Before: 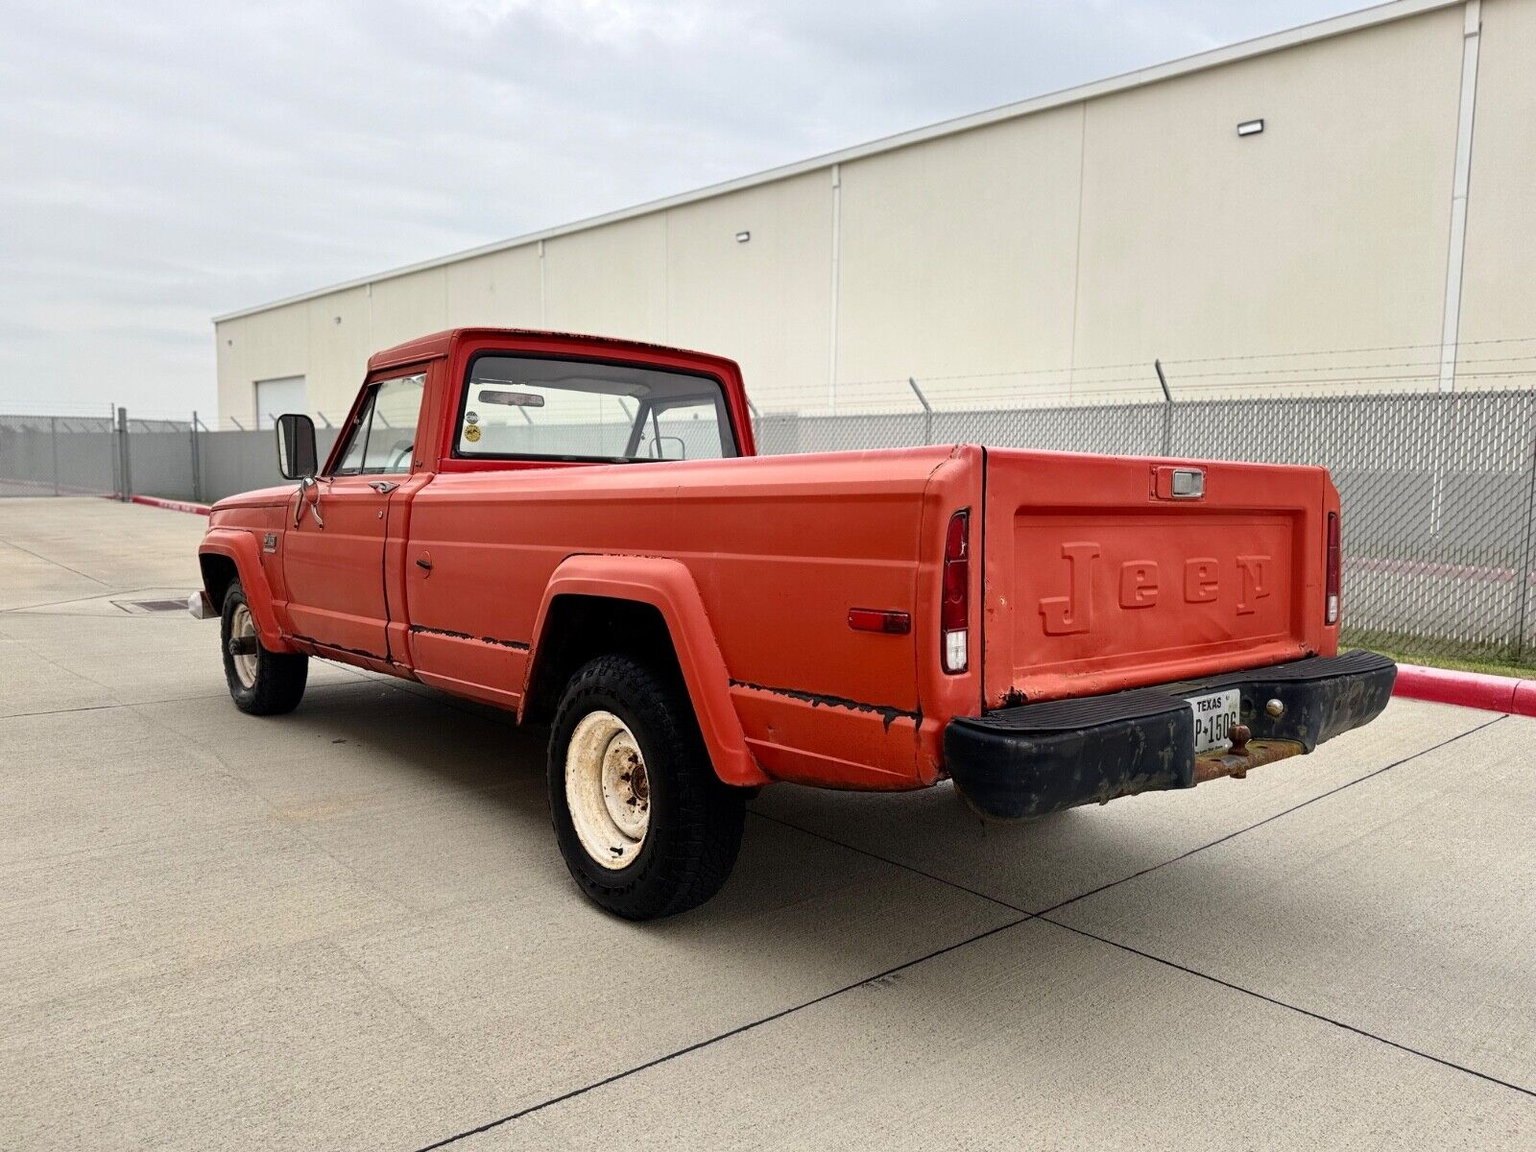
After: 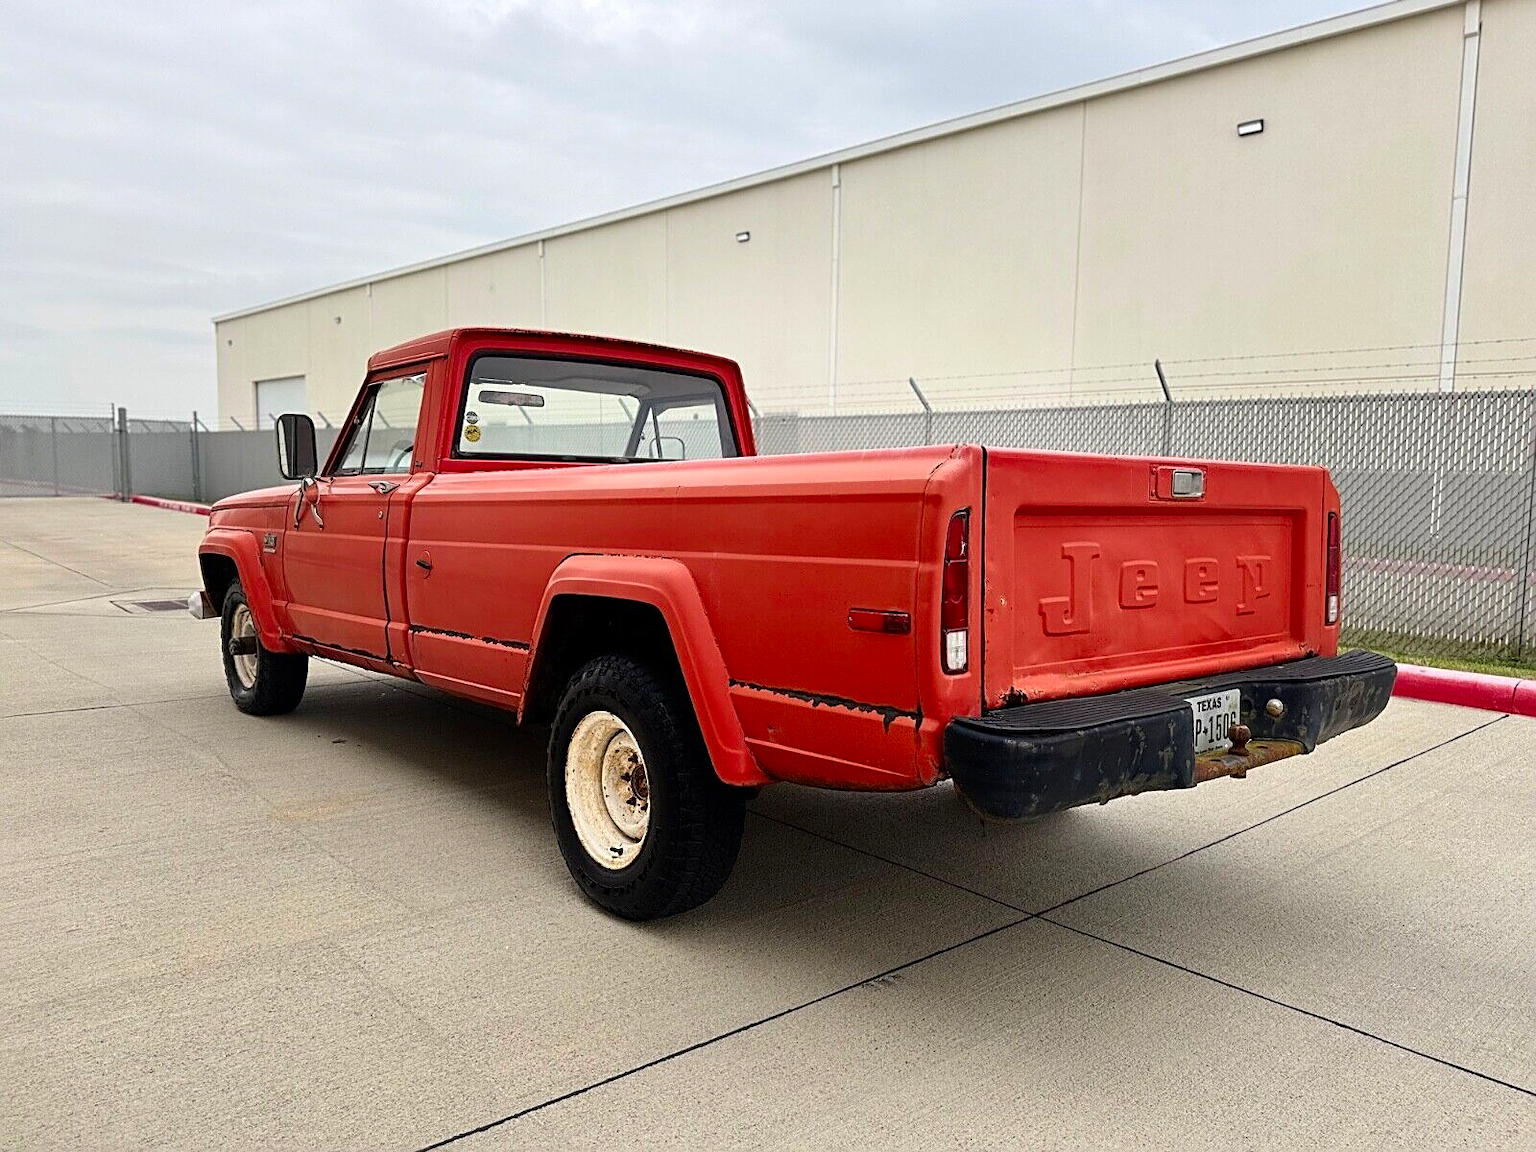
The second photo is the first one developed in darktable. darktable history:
contrast brightness saturation: saturation 0.175
sharpen: on, module defaults
